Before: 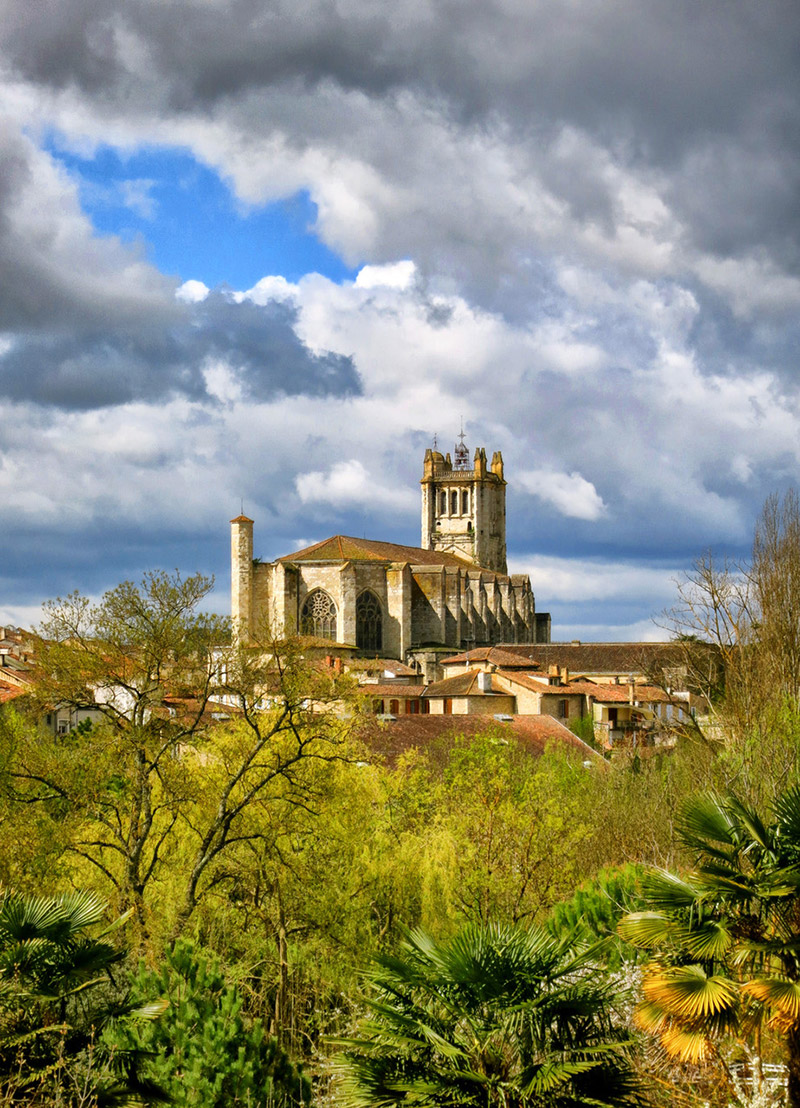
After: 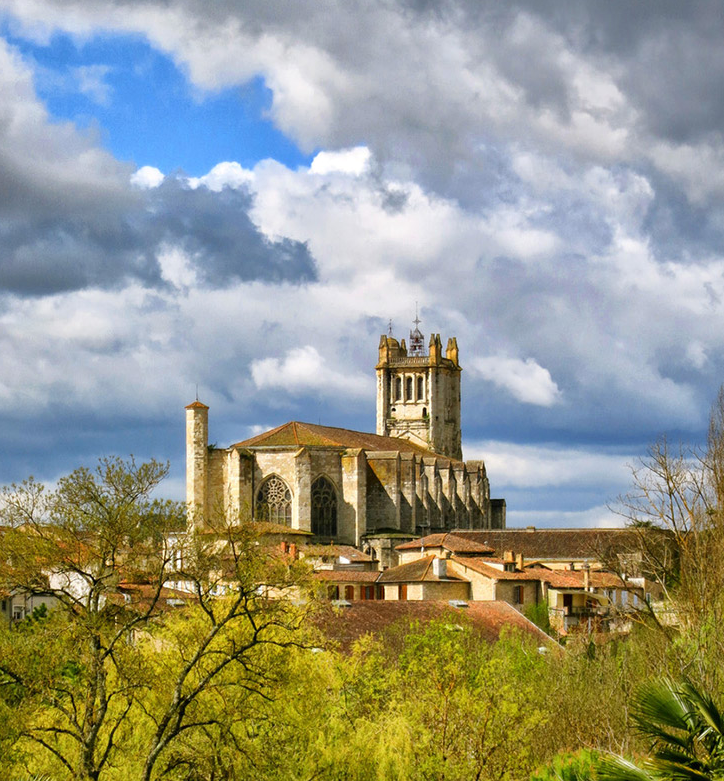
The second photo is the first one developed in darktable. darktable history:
local contrast: mode bilateral grid, contrast 14, coarseness 35, detail 104%, midtone range 0.2
crop: left 5.64%, top 10.312%, right 3.83%, bottom 19.17%
